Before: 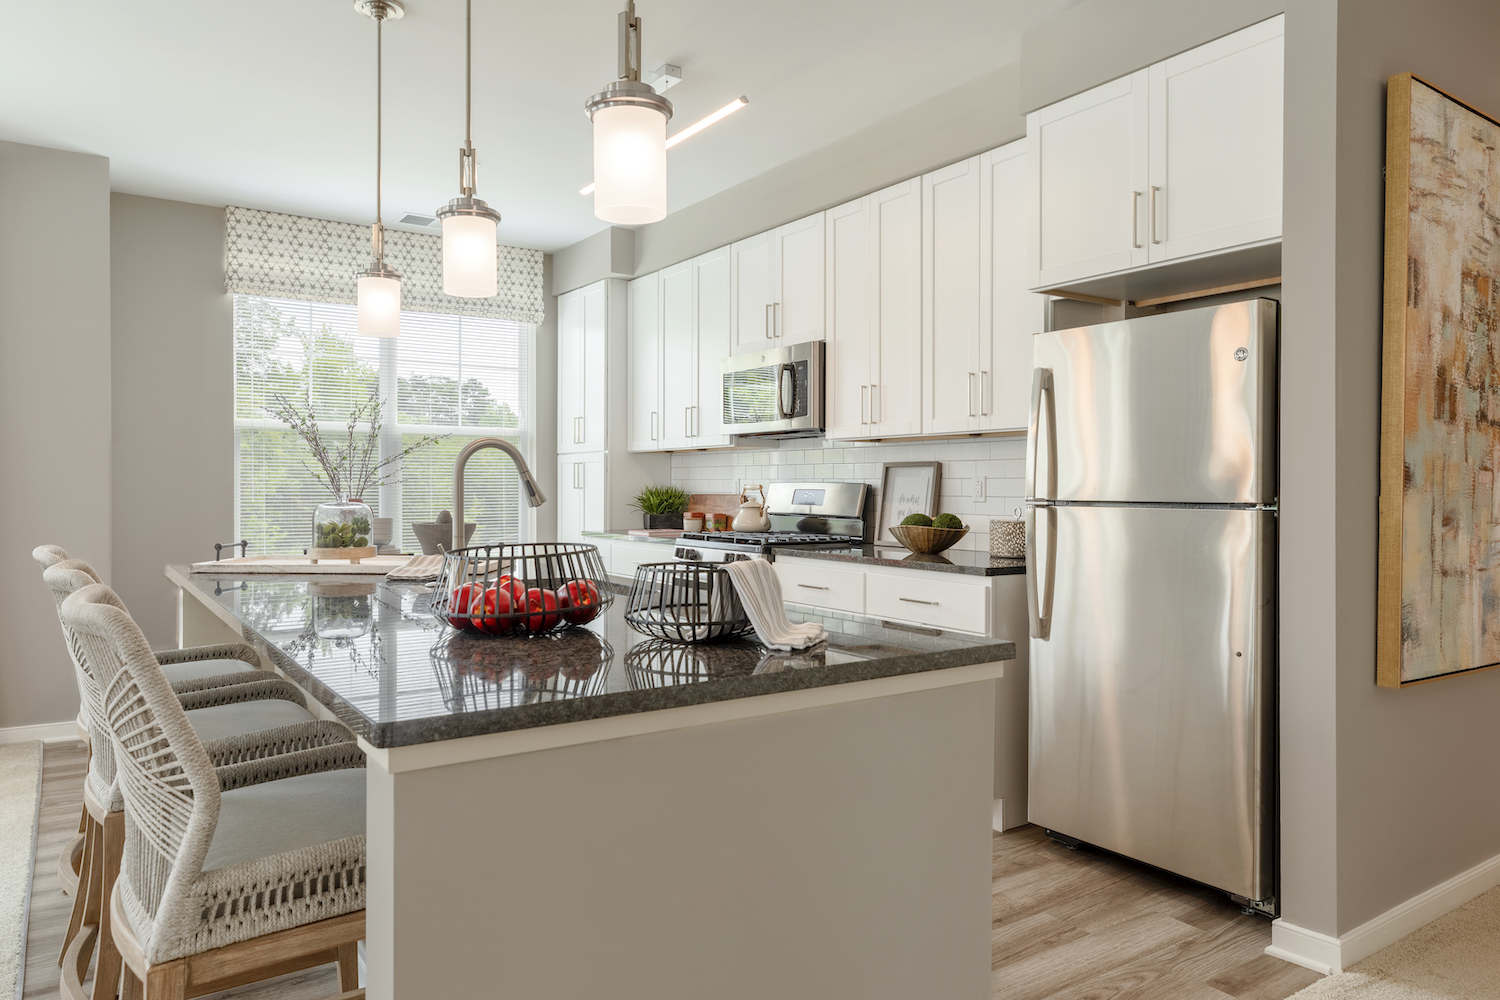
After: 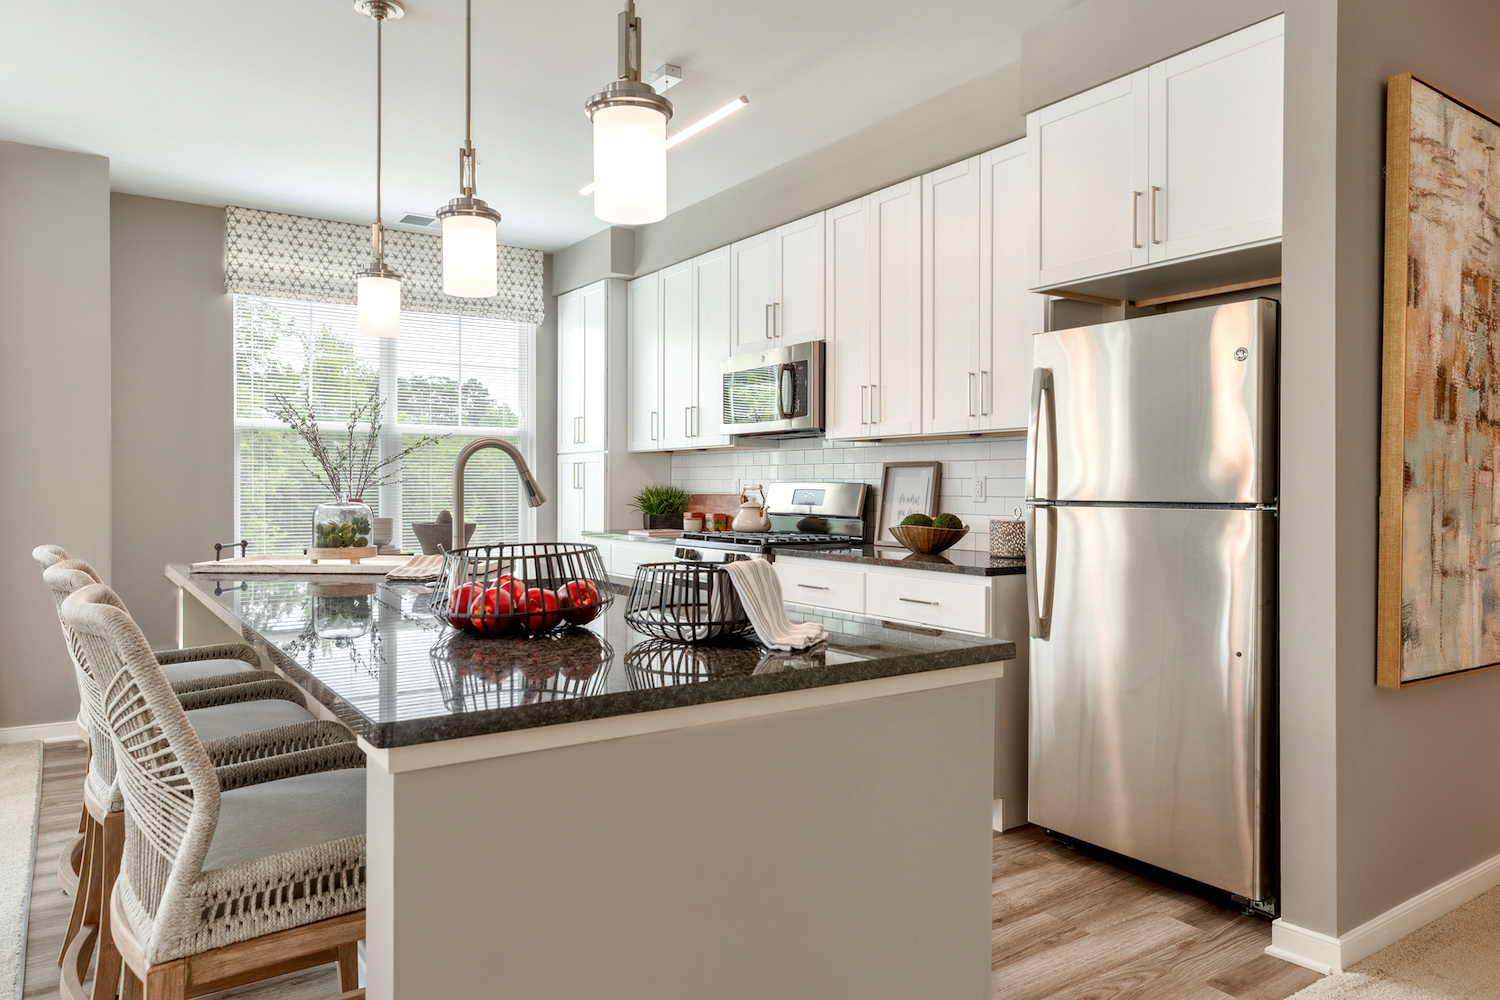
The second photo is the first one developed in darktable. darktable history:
exposure: compensate highlight preservation false
local contrast: mode bilateral grid, contrast 25, coarseness 60, detail 151%, midtone range 0.2
